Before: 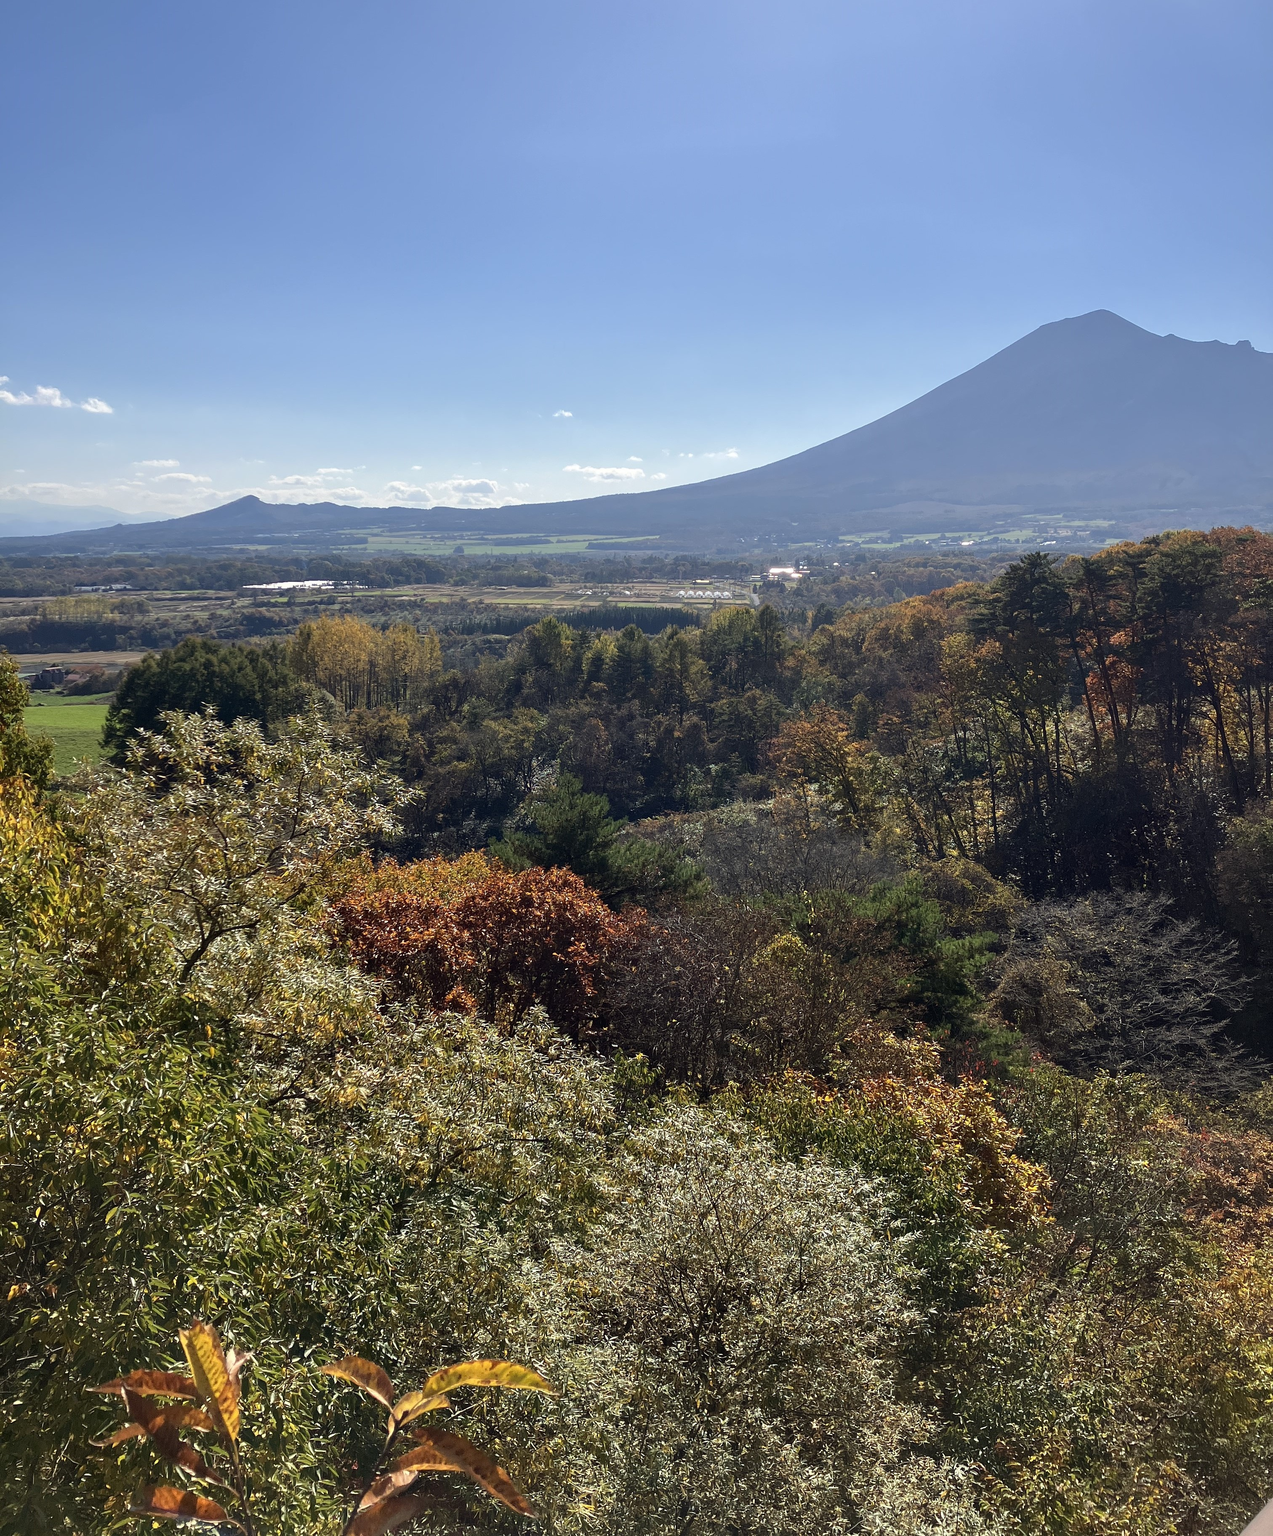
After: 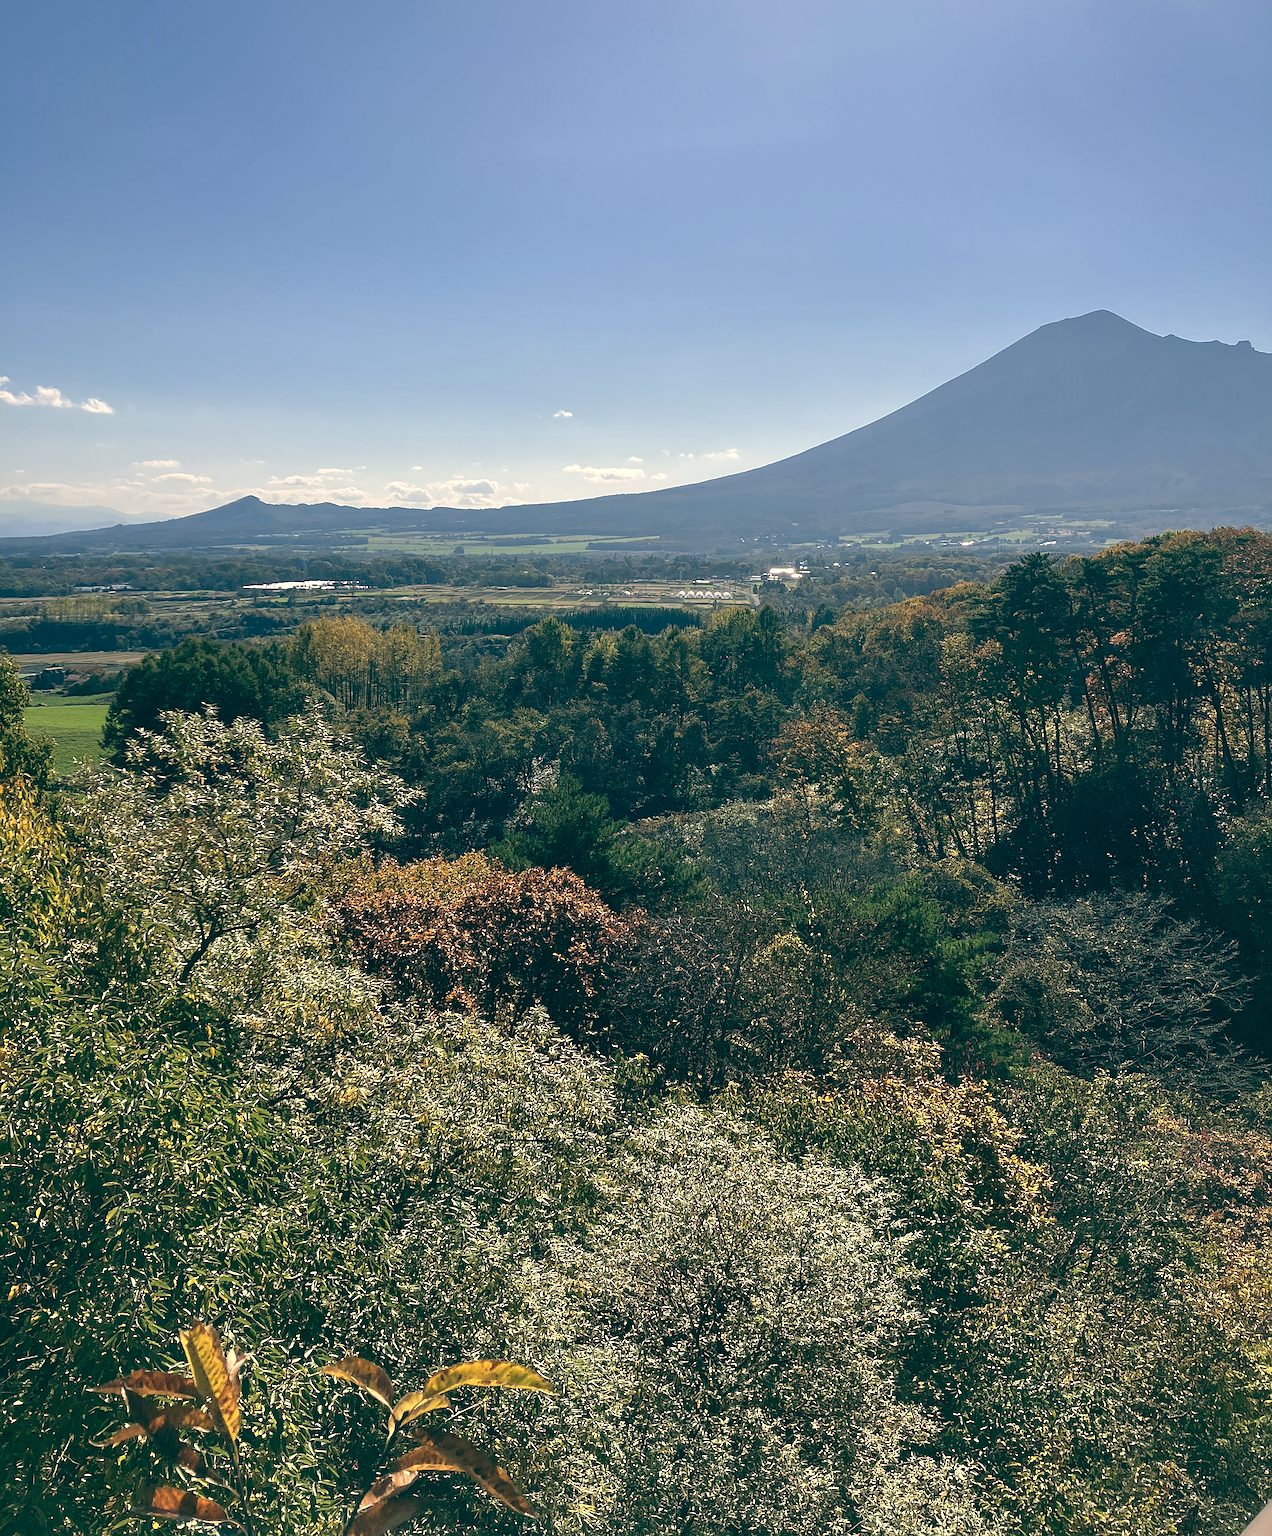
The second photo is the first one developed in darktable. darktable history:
sharpen: on, module defaults
color balance: lift [1.005, 0.99, 1.007, 1.01], gamma [1, 0.979, 1.011, 1.021], gain [0.923, 1.098, 1.025, 0.902], input saturation 90.45%, contrast 7.73%, output saturation 105.91%
